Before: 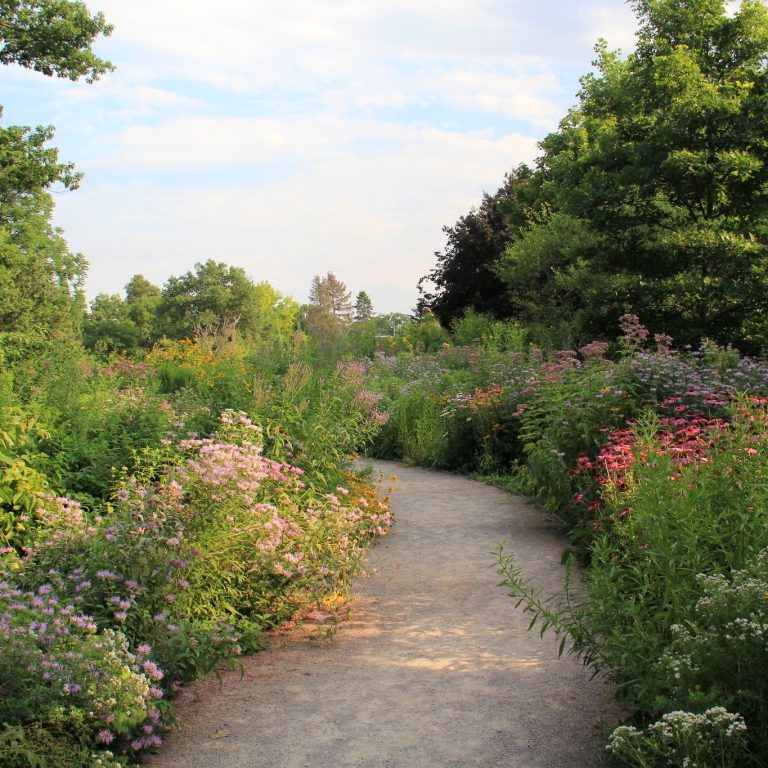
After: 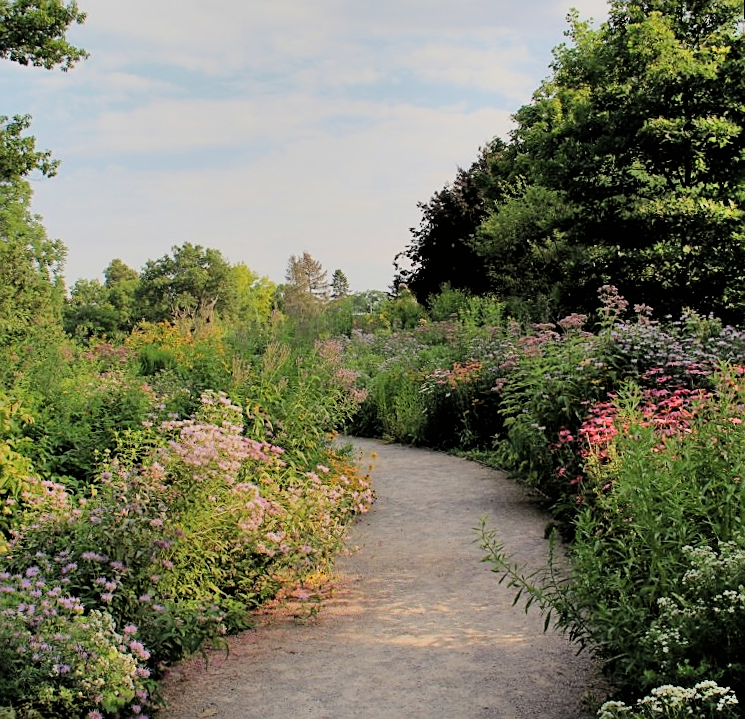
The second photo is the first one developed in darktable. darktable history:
filmic rgb: black relative exposure -5 EV, hardness 2.88, contrast 1.1
crop: left 1.743%, right 0.268%, bottom 2.011%
rotate and perspective: rotation -1.32°, lens shift (horizontal) -0.031, crop left 0.015, crop right 0.985, crop top 0.047, crop bottom 0.982
sharpen: on, module defaults
shadows and highlights: low approximation 0.01, soften with gaussian
